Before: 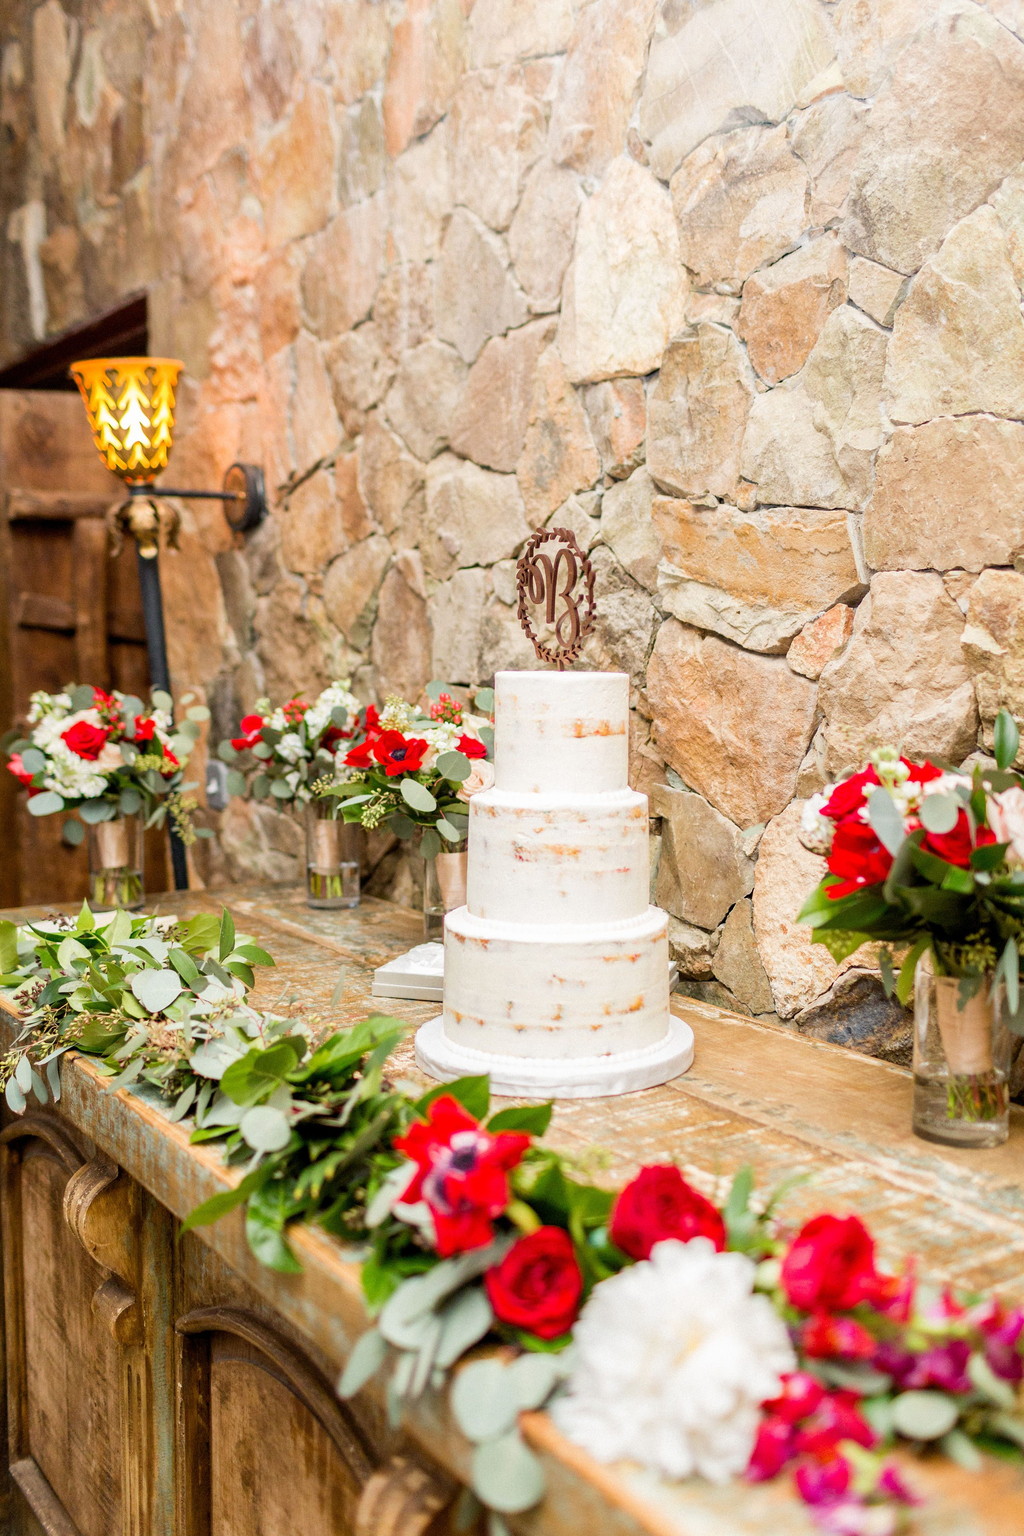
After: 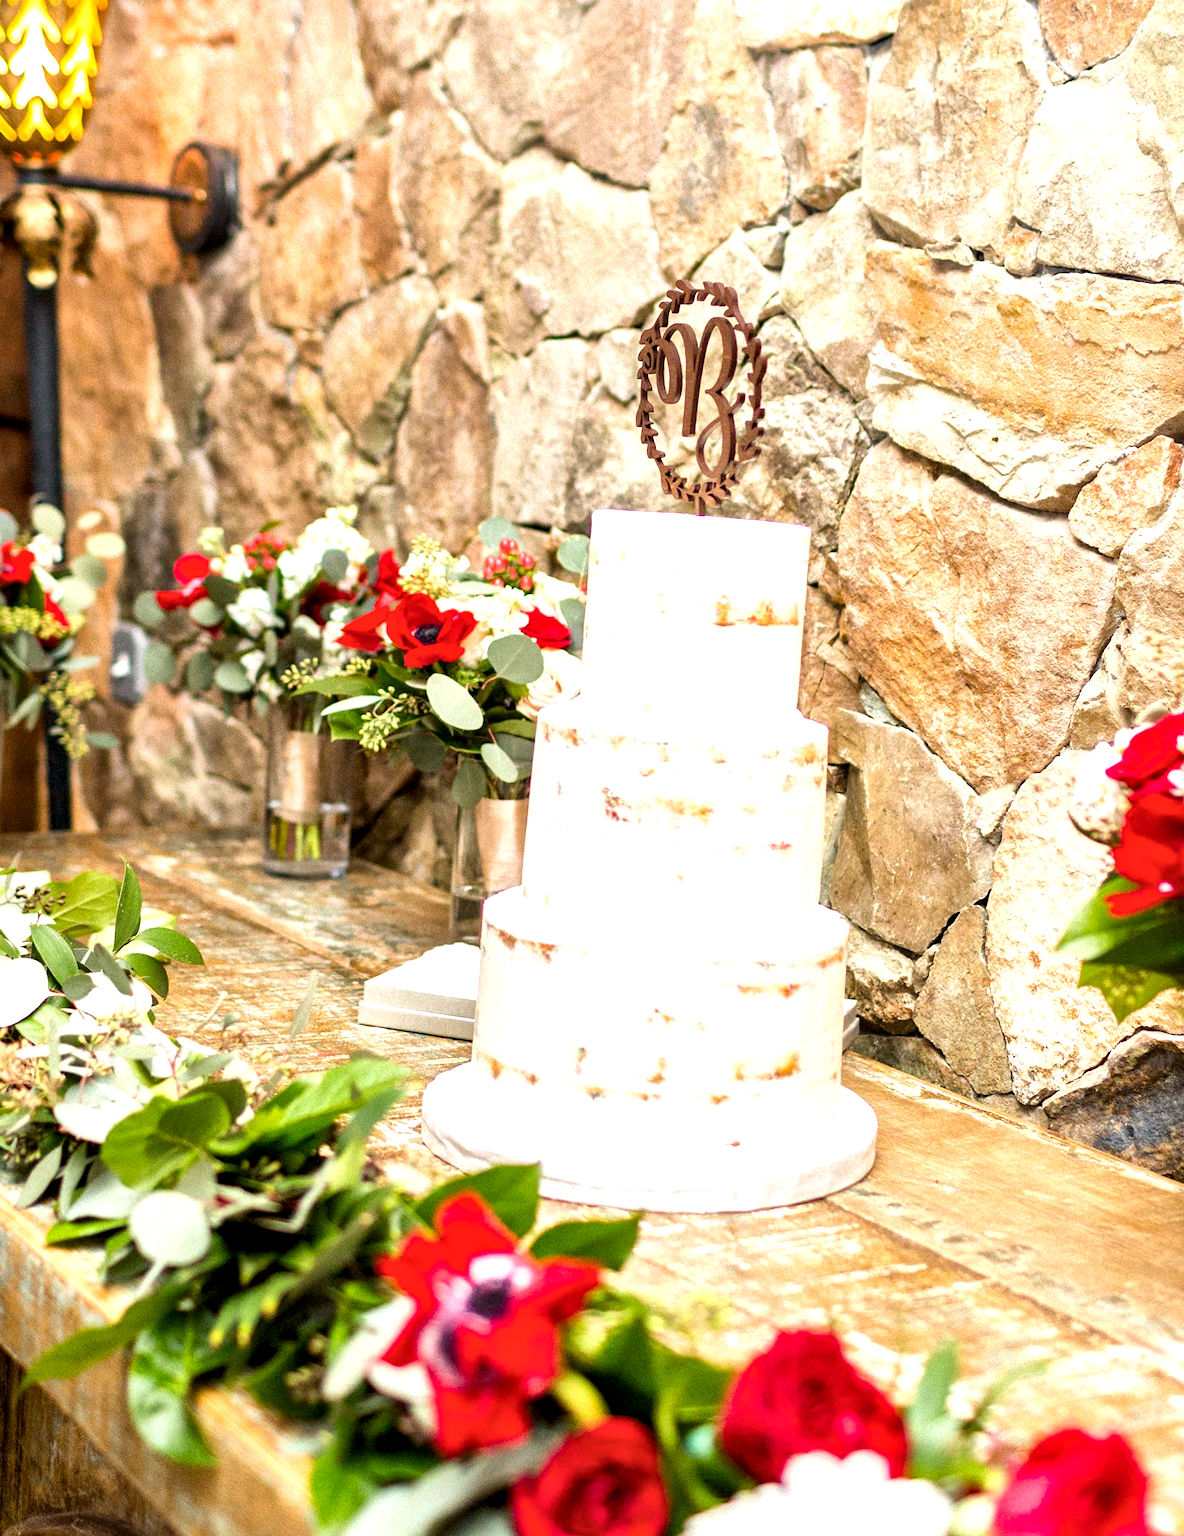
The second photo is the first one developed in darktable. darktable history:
crop and rotate: angle -3.8°, left 9.927%, top 20.756%, right 12.189%, bottom 11.931%
exposure: exposure 0.204 EV, compensate exposure bias true, compensate highlight preservation false
local contrast: mode bilateral grid, contrast 19, coarseness 51, detail 141%, midtone range 0.2
color balance rgb: power › hue 73.97°, perceptual saturation grading › global saturation -1.48%, global vibrance 25.026%, contrast 19.86%
